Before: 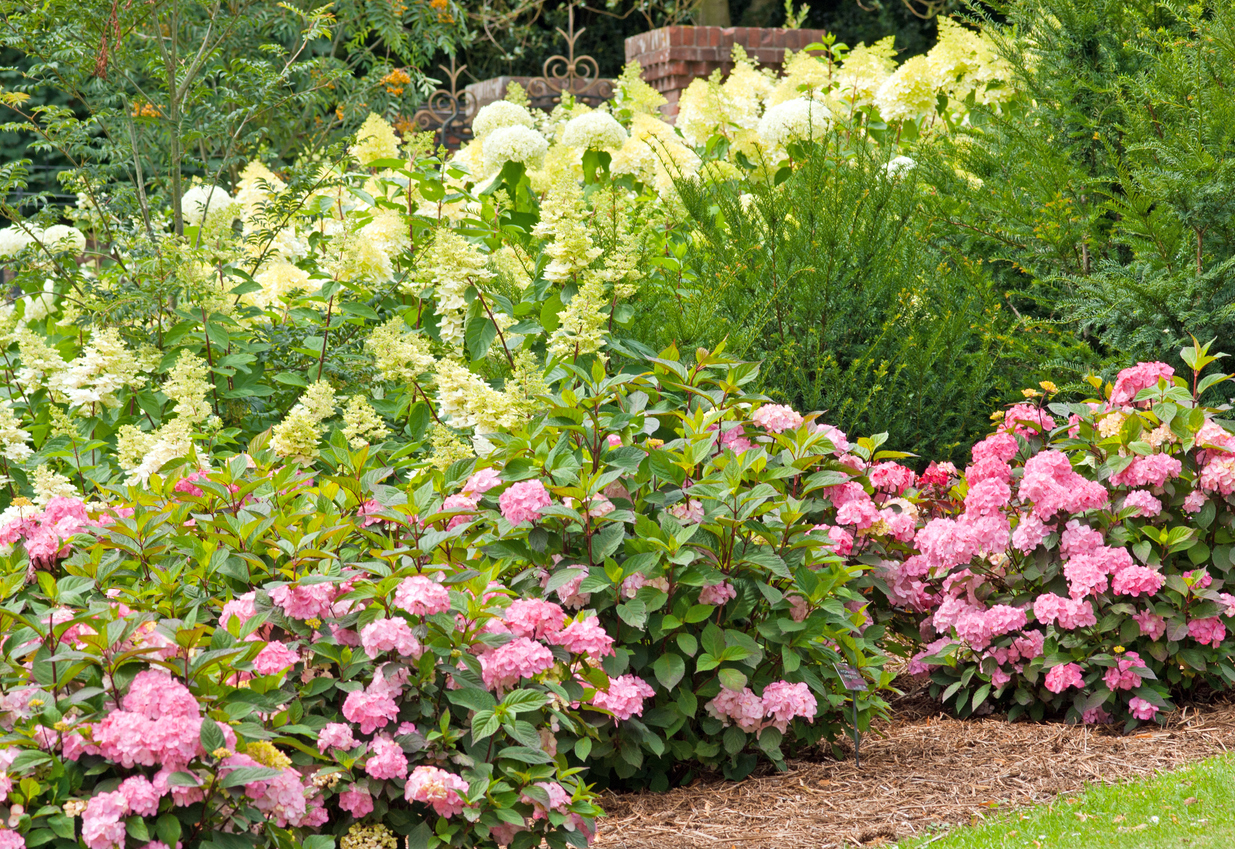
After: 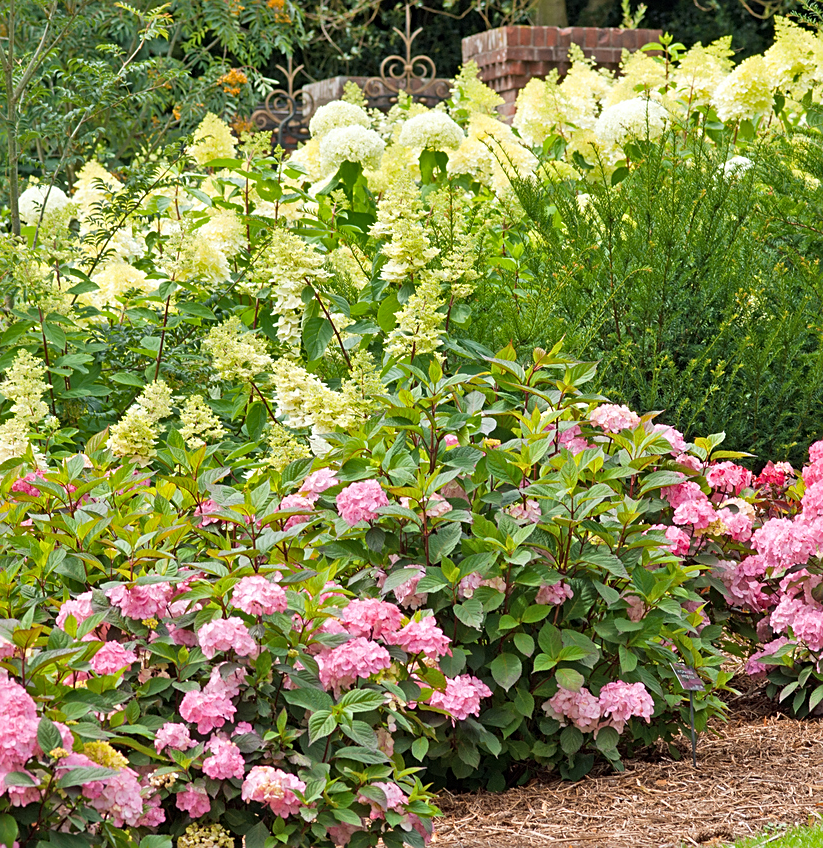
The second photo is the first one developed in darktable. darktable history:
shadows and highlights: low approximation 0.01, soften with gaussian
sharpen: on, module defaults
crop and rotate: left 13.331%, right 19.978%
